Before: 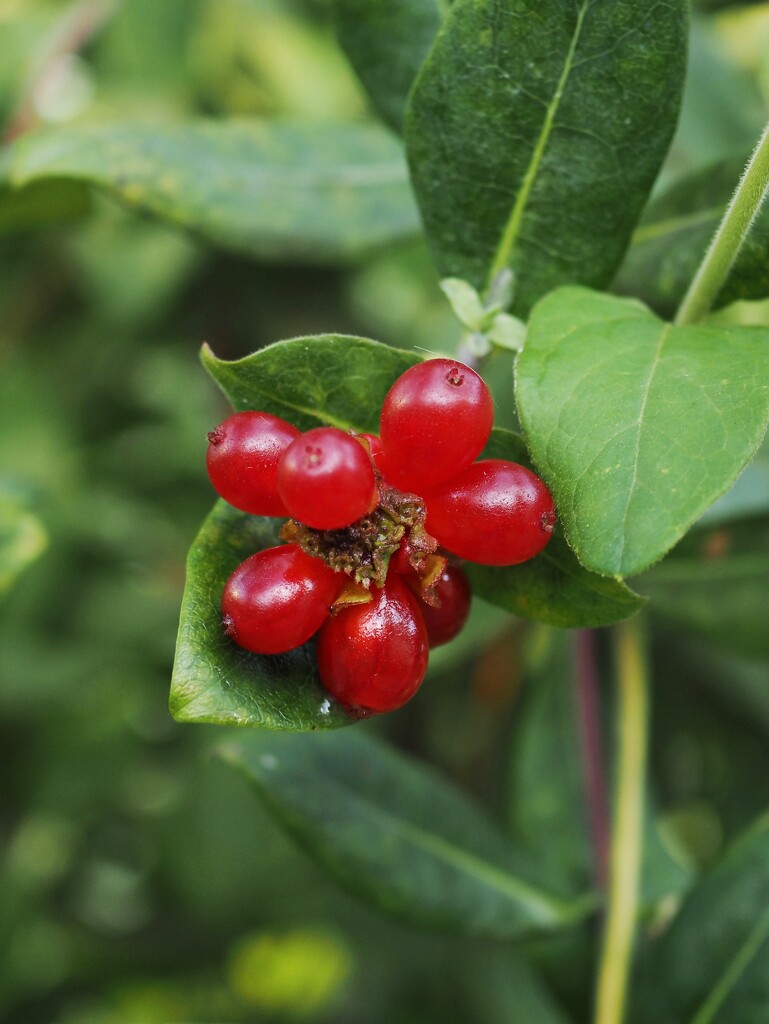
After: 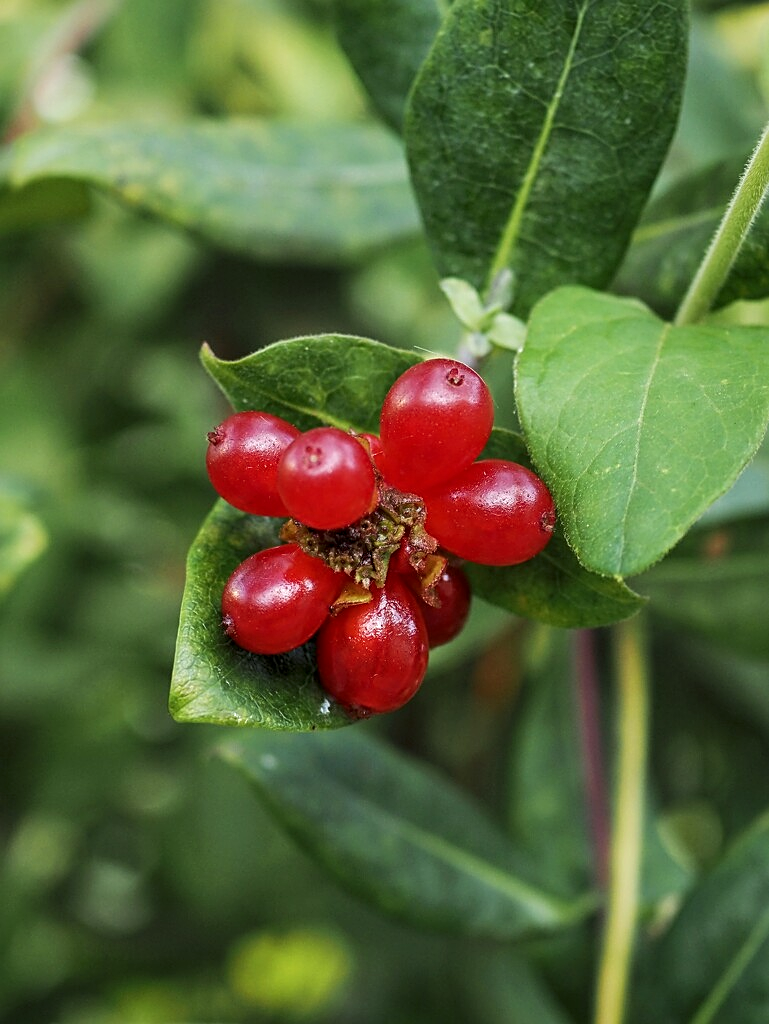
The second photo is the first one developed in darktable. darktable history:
local contrast: on, module defaults
sharpen: amount 0.494
